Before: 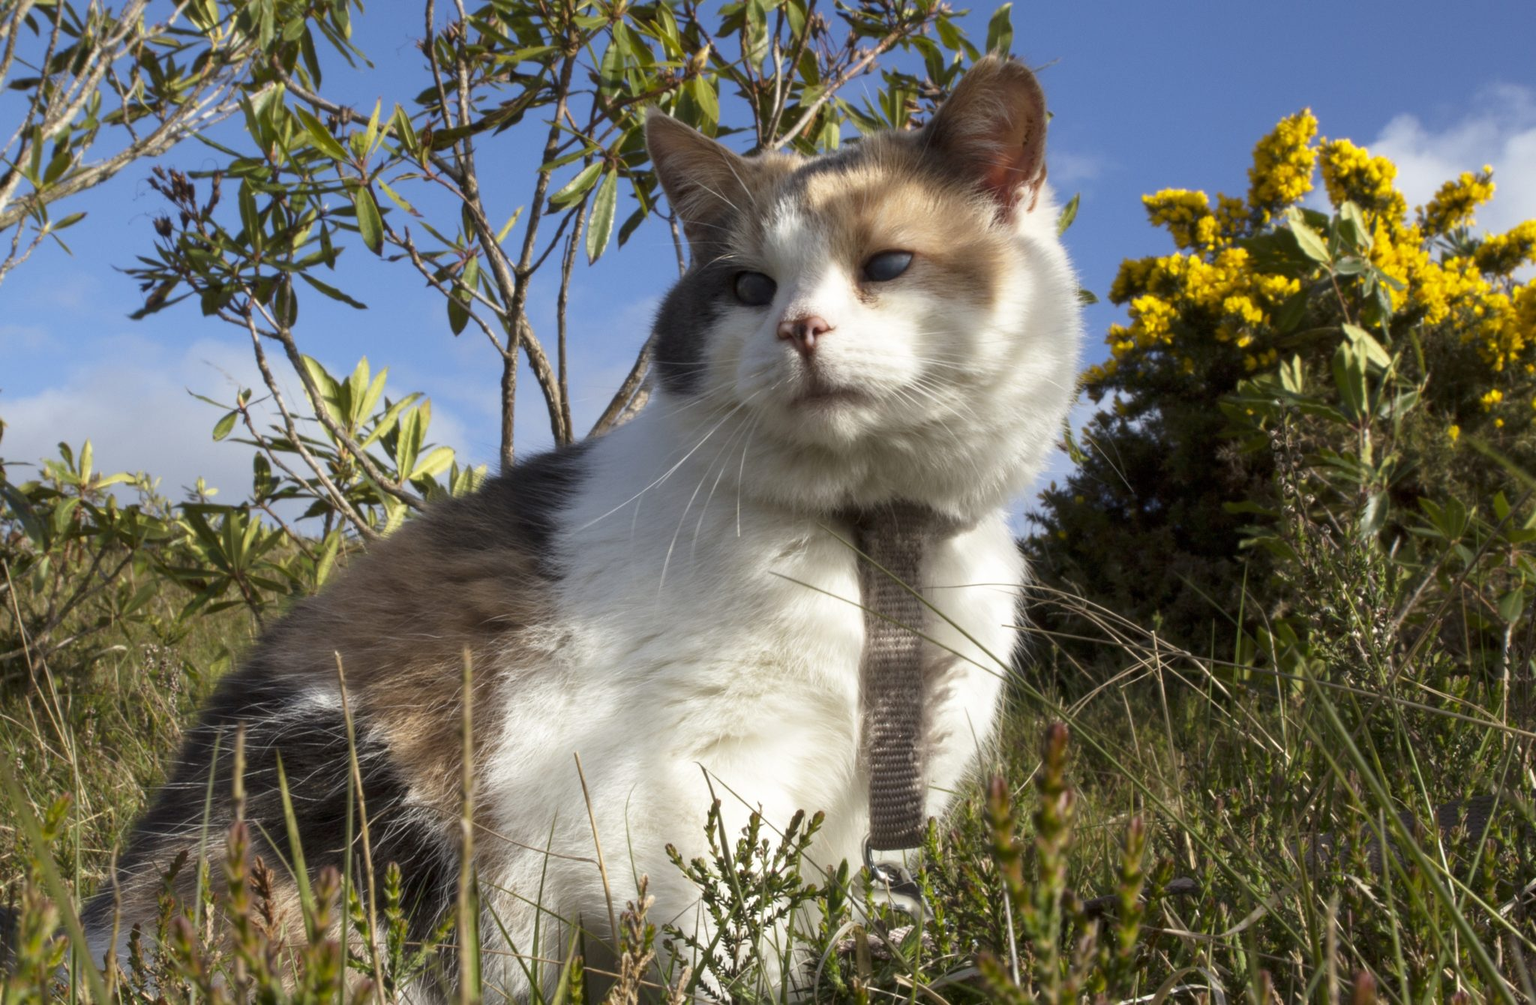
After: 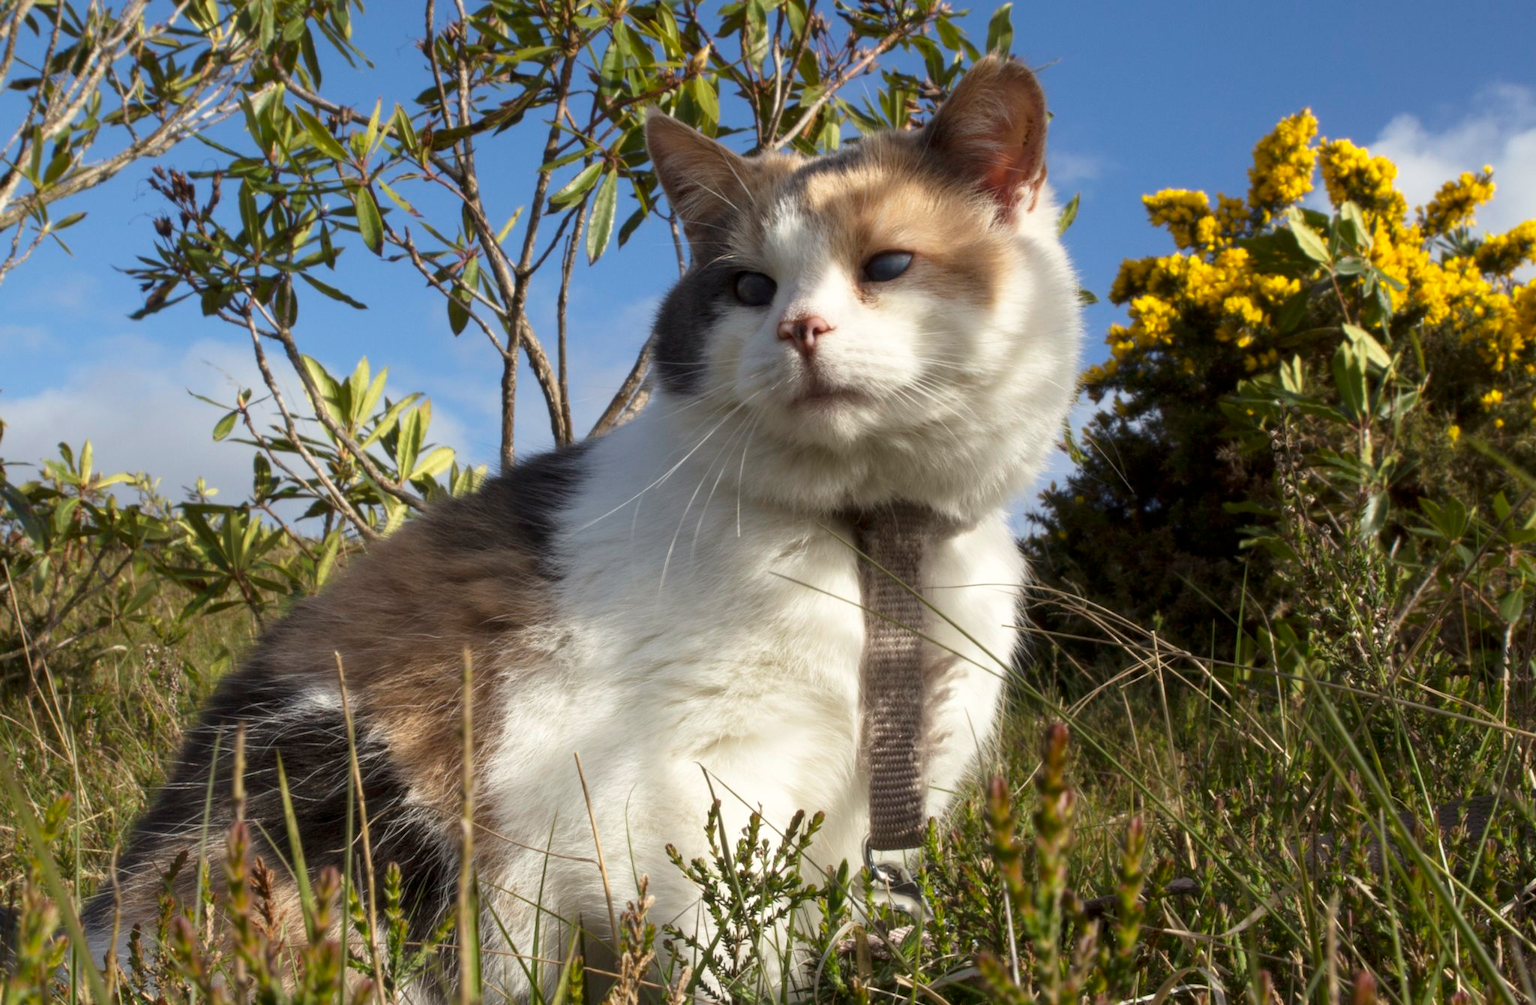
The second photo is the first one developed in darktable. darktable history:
color correction: highlights b* 2.9
